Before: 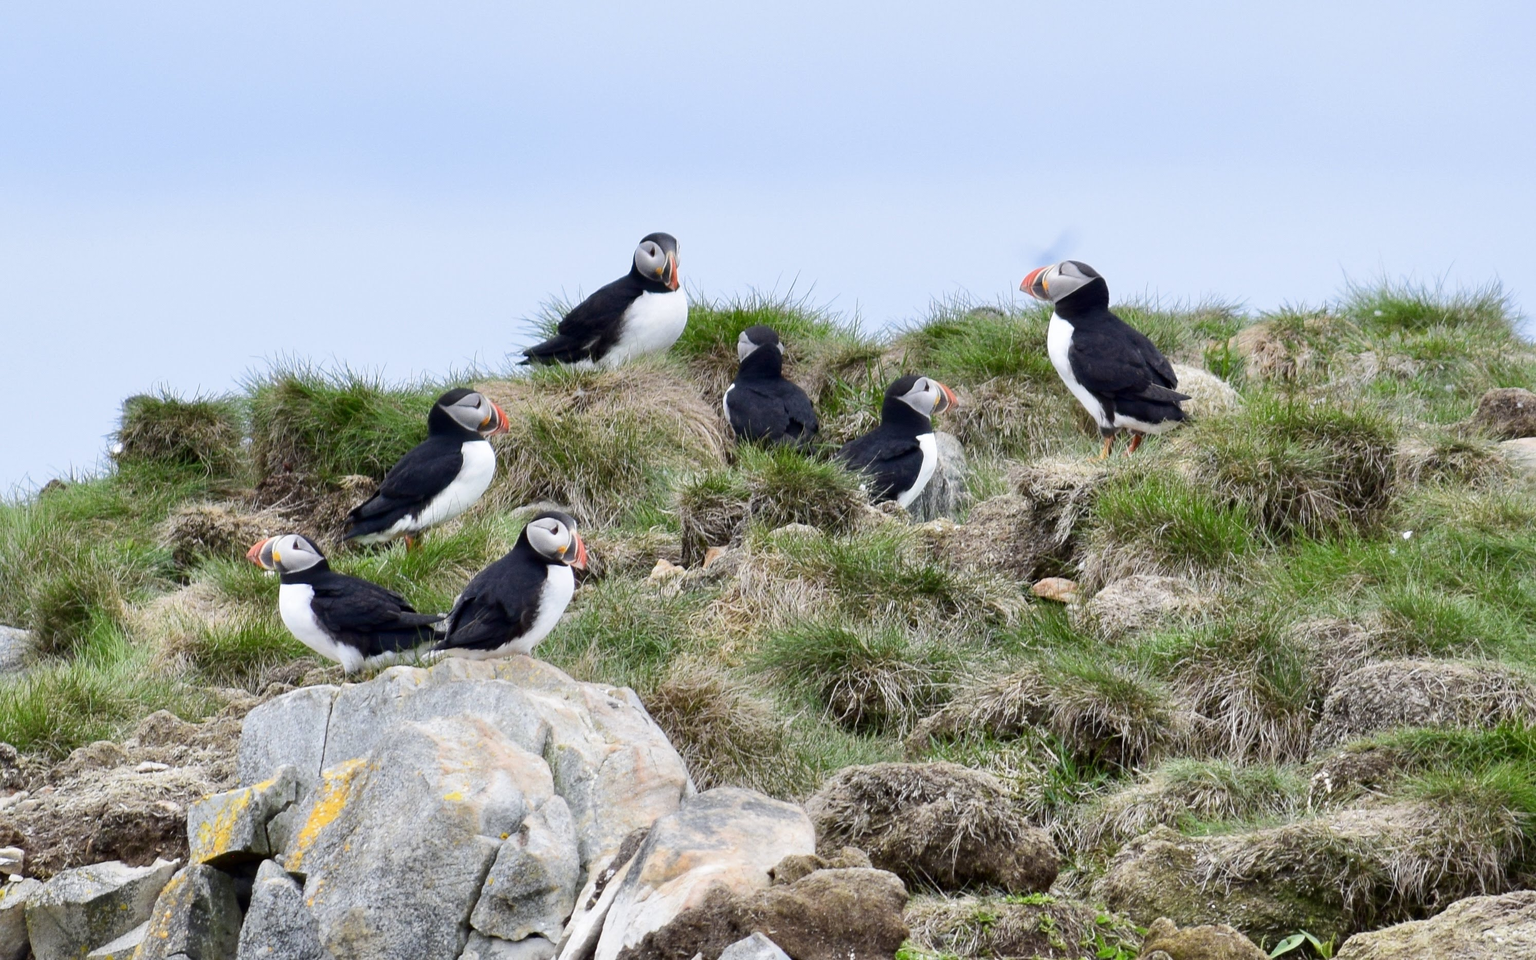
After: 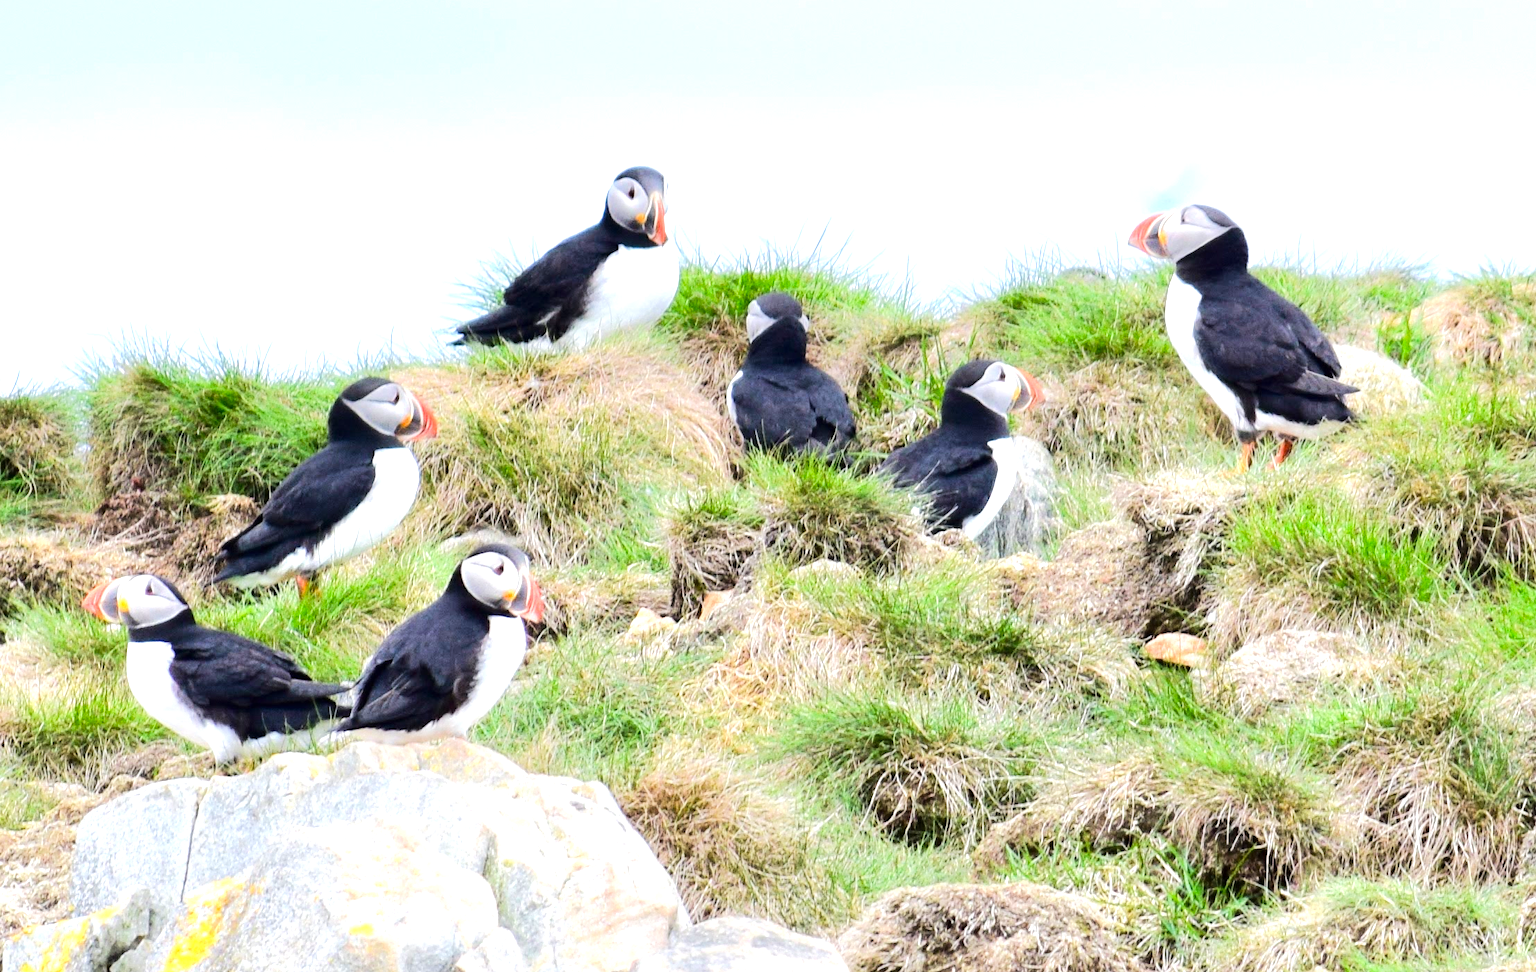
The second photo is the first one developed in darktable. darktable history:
tone equalizer: -7 EV 0.149 EV, -6 EV 0.595 EV, -5 EV 1.14 EV, -4 EV 1.33 EV, -3 EV 1.17 EV, -2 EV 0.6 EV, -1 EV 0.163 EV, edges refinement/feathering 500, mask exposure compensation -1.57 EV, preserve details no
crop and rotate: left 12.089%, top 11.42%, right 13.932%, bottom 13.649%
base curve: curves: ch0 [(0, 0) (0.303, 0.277) (1, 1)], preserve colors none
exposure: black level correction 0, exposure 0.7 EV, compensate highlight preservation false
